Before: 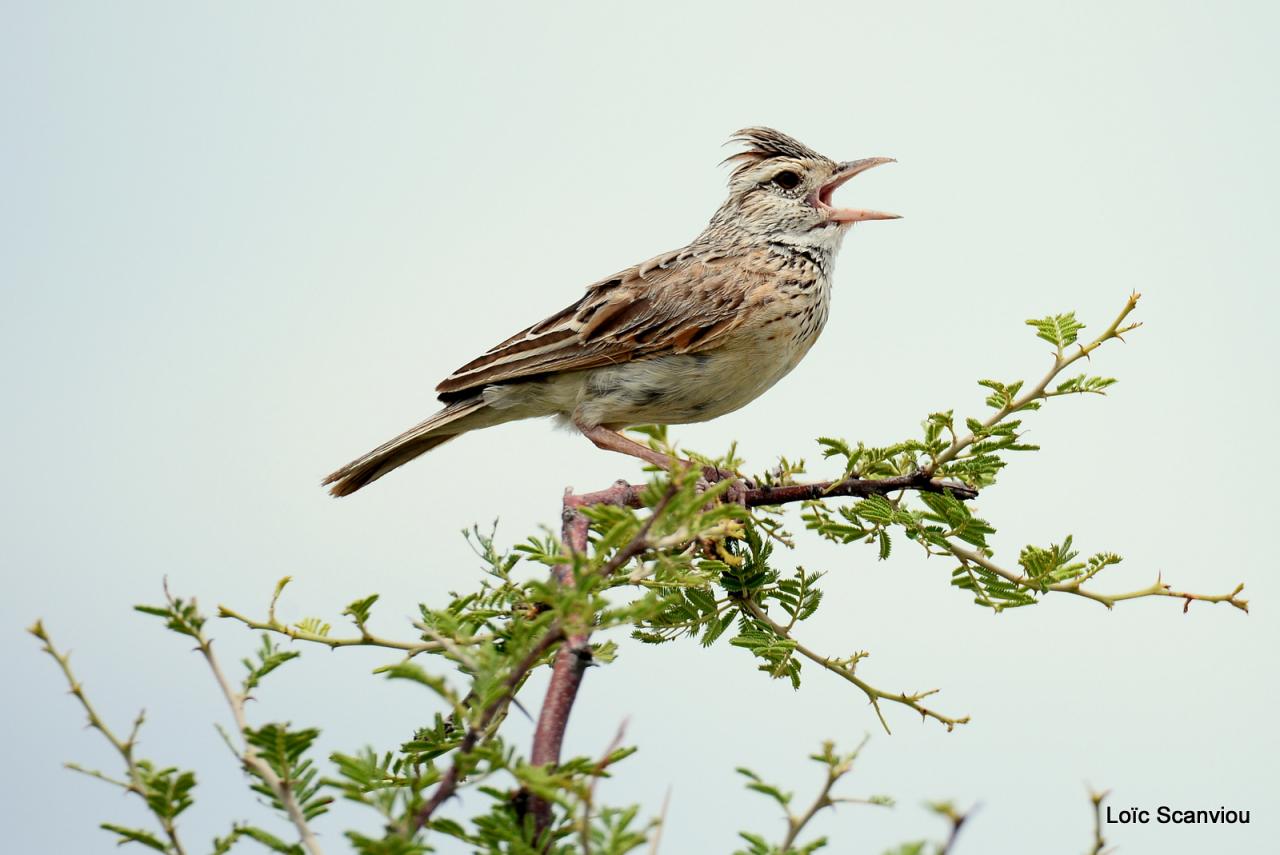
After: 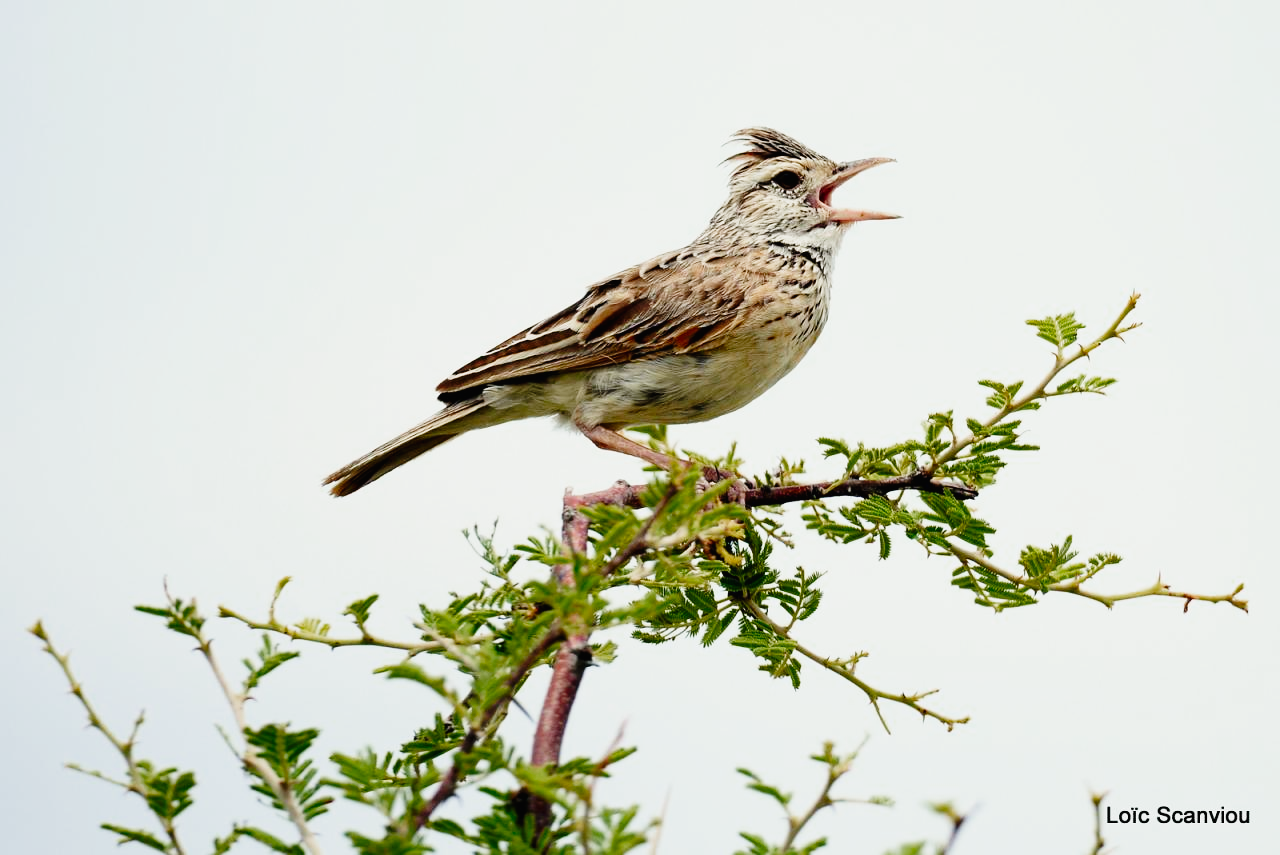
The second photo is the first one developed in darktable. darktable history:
color zones: curves: ch0 [(0, 0.425) (0.143, 0.422) (0.286, 0.42) (0.429, 0.419) (0.571, 0.419) (0.714, 0.42) (0.857, 0.422) (1, 0.425)]
tone curve: curves: ch0 [(0, 0.011) (0.053, 0.026) (0.174, 0.115) (0.398, 0.444) (0.673, 0.775) (0.829, 0.906) (0.991, 0.981)]; ch1 [(0, 0) (0.276, 0.206) (0.409, 0.383) (0.473, 0.458) (0.492, 0.499) (0.521, 0.502) (0.546, 0.543) (0.585, 0.617) (0.659, 0.686) (0.78, 0.8) (1, 1)]; ch2 [(0, 0) (0.438, 0.449) (0.473, 0.469) (0.503, 0.5) (0.523, 0.538) (0.562, 0.598) (0.612, 0.635) (0.695, 0.713) (1, 1)], preserve colors none
